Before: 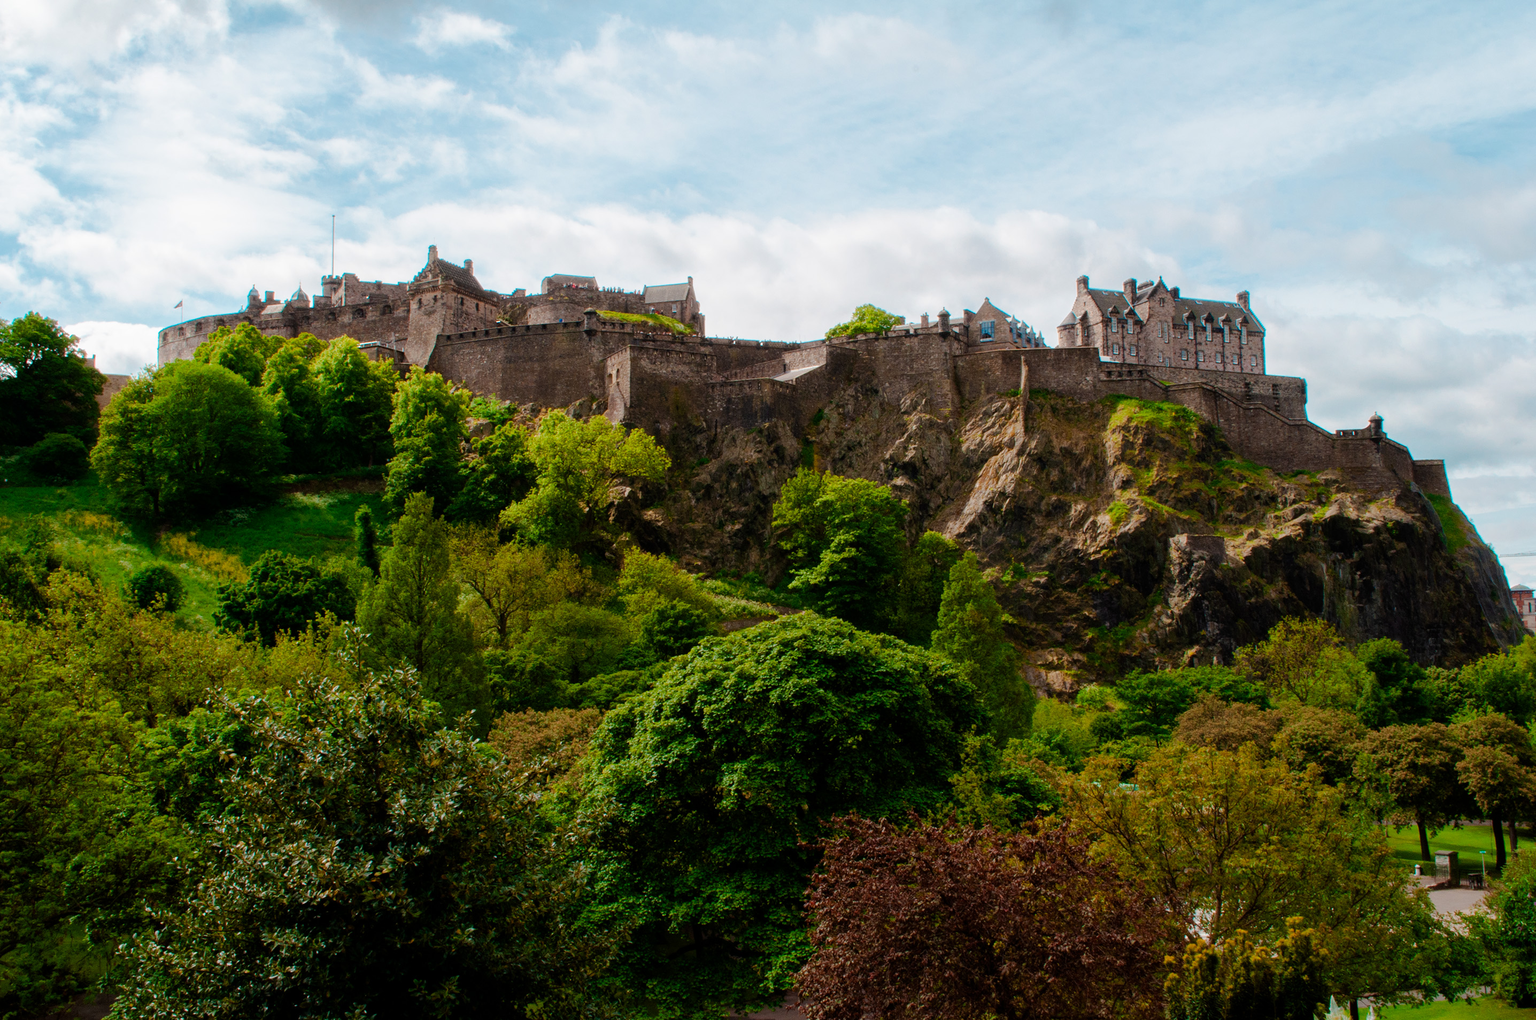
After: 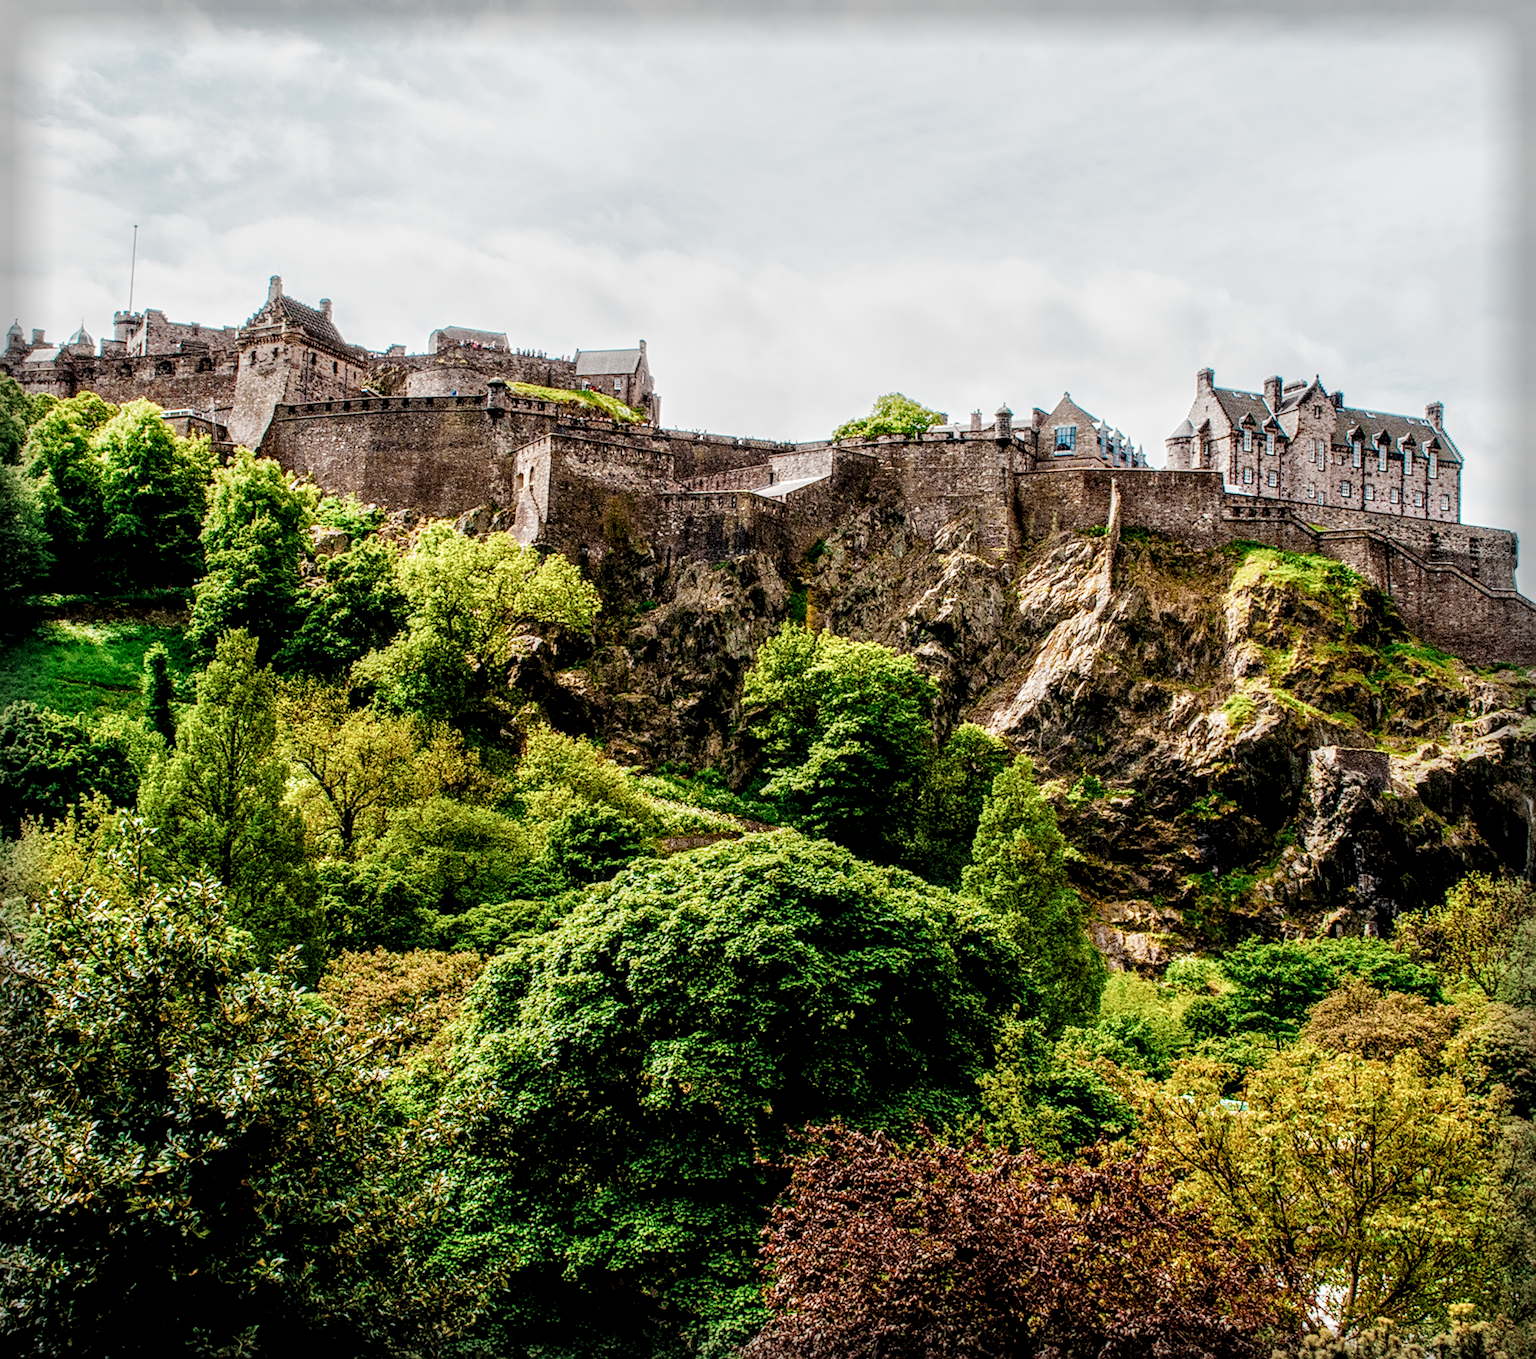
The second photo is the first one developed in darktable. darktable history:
sharpen: on, module defaults
contrast brightness saturation: contrast 0.007, saturation -0.06
vignetting: fall-off start 92.82%, fall-off radius 5.77%, brightness -0.418, saturation -0.293, automatic ratio true, width/height ratio 1.331, shape 0.052, unbound false
crop and rotate: angle -2.99°, left 14.043%, top 0.019%, right 10.965%, bottom 0.04%
local contrast: highlights 5%, shadows 3%, detail 182%
exposure: black level correction 0, exposure 1.292 EV, compensate highlight preservation false
filmic rgb: black relative exposure -7.22 EV, white relative exposure 5.39 EV, hardness 3.02, preserve chrominance no, color science v5 (2021)
